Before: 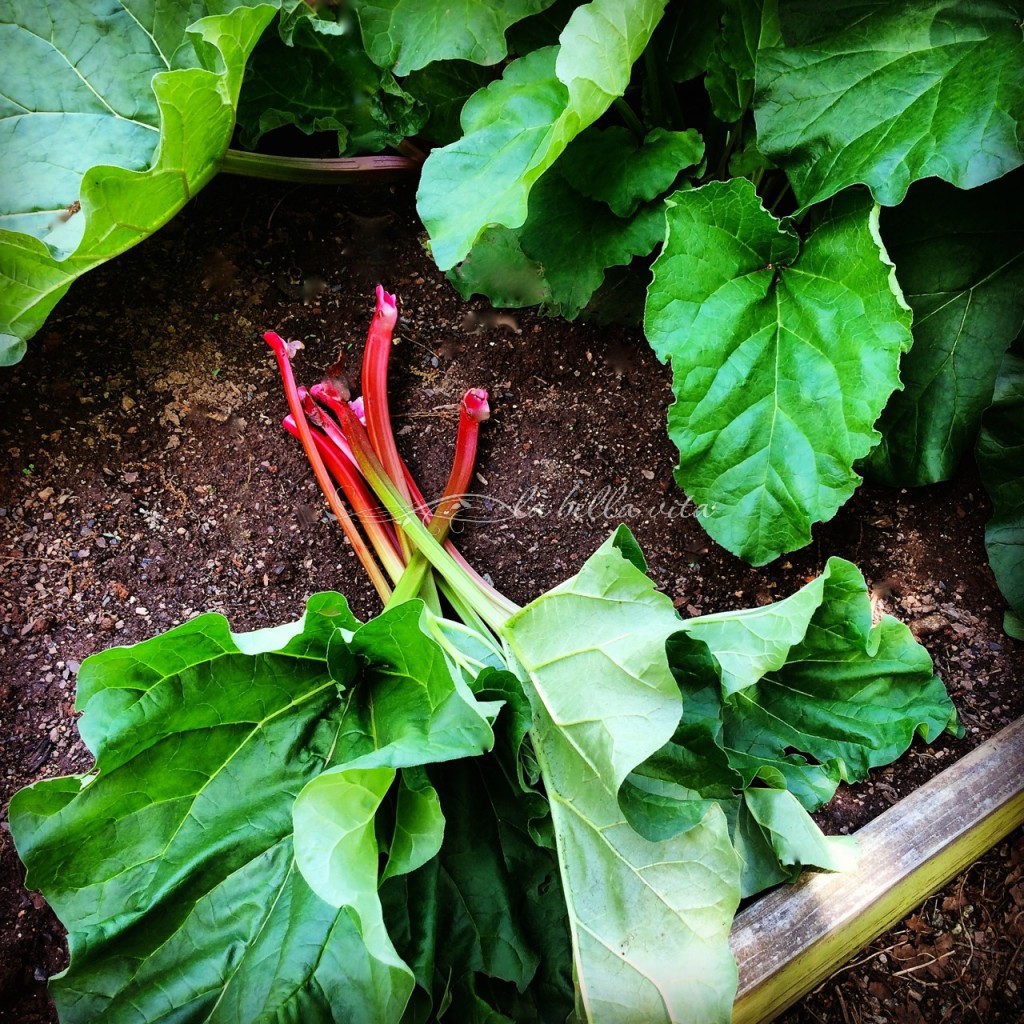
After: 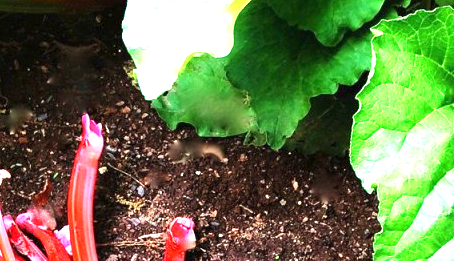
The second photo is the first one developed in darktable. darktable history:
exposure: black level correction 0, exposure 1.607 EV, compensate exposure bias true, compensate highlight preservation false
velvia: strength 17.43%
crop: left 28.761%, top 16.788%, right 26.867%, bottom 57.664%
